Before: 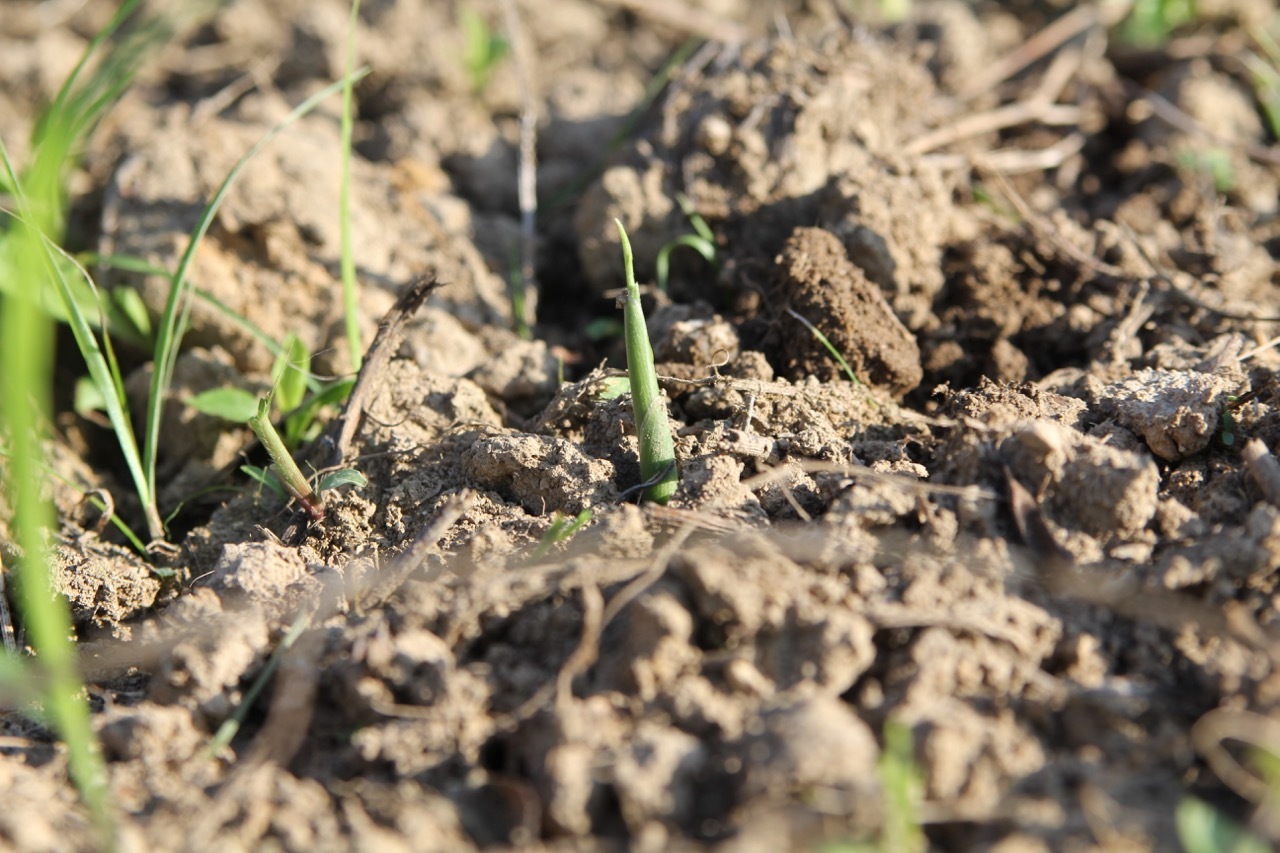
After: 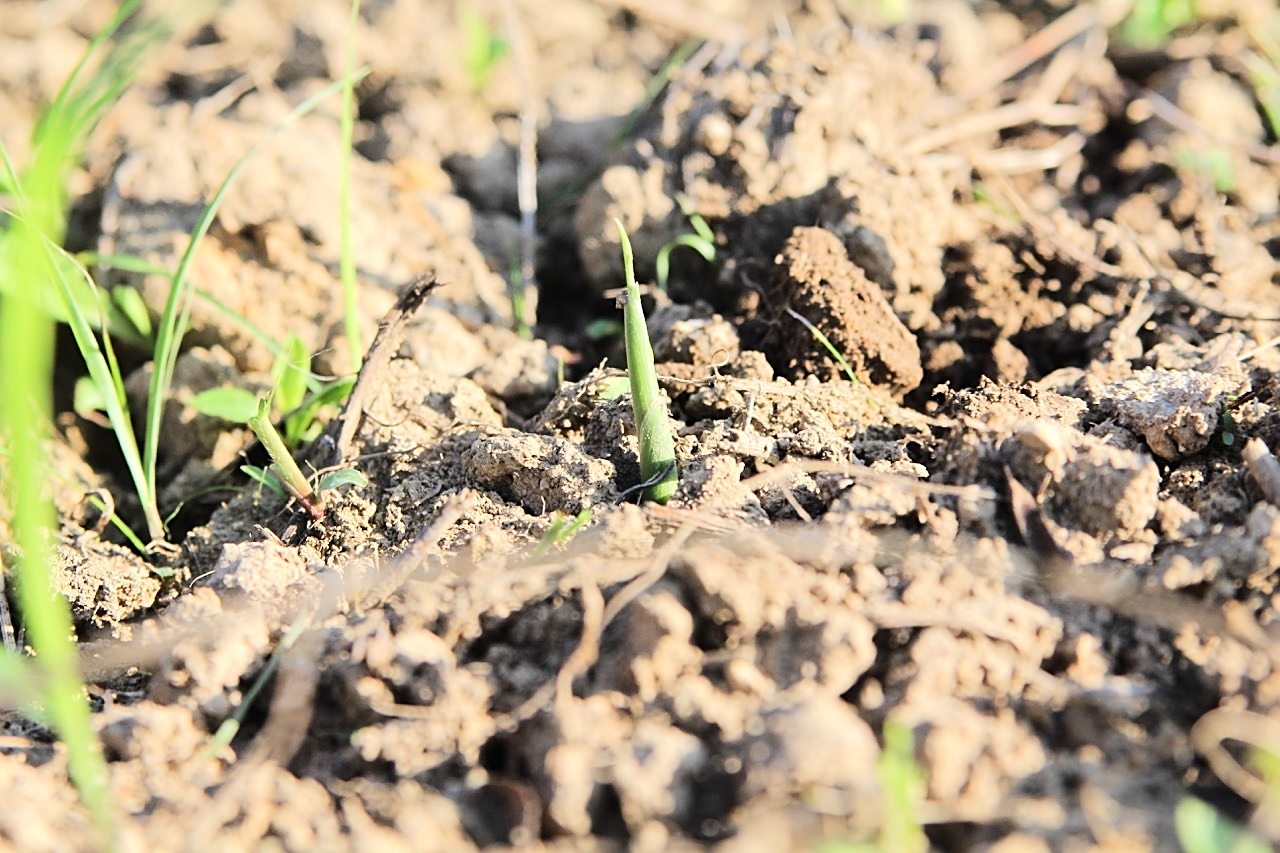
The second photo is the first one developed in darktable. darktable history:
tone equalizer: -7 EV 0.164 EV, -6 EV 0.588 EV, -5 EV 1.19 EV, -4 EV 1.33 EV, -3 EV 1.18 EV, -2 EV 0.6 EV, -1 EV 0.154 EV, edges refinement/feathering 500, mask exposure compensation -1.57 EV, preserve details no
sharpen: on, module defaults
